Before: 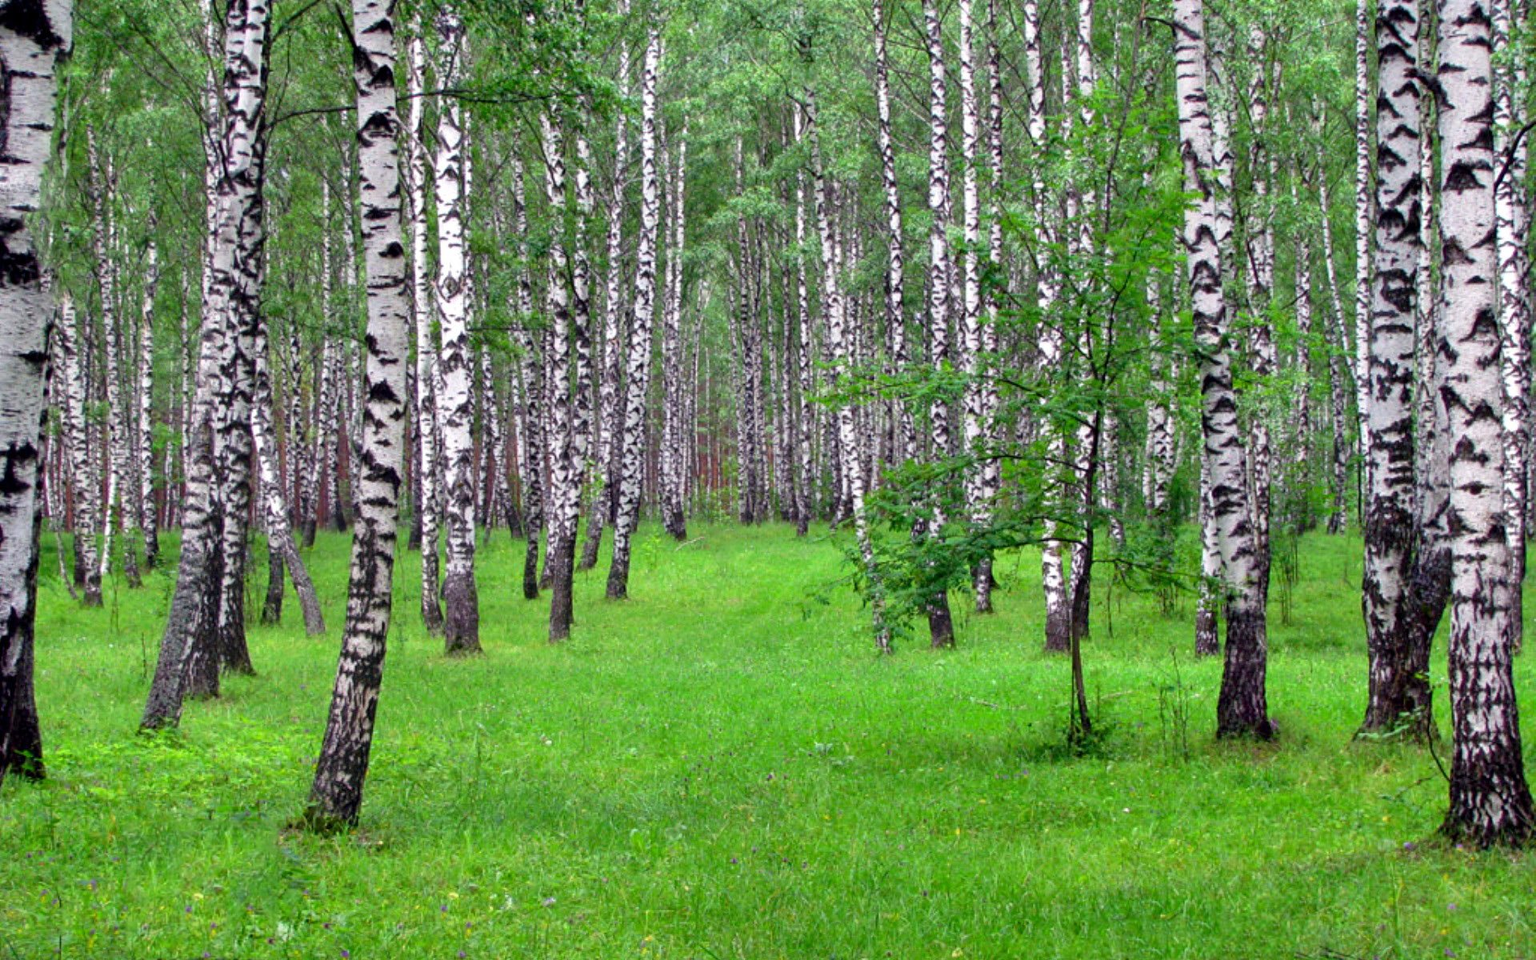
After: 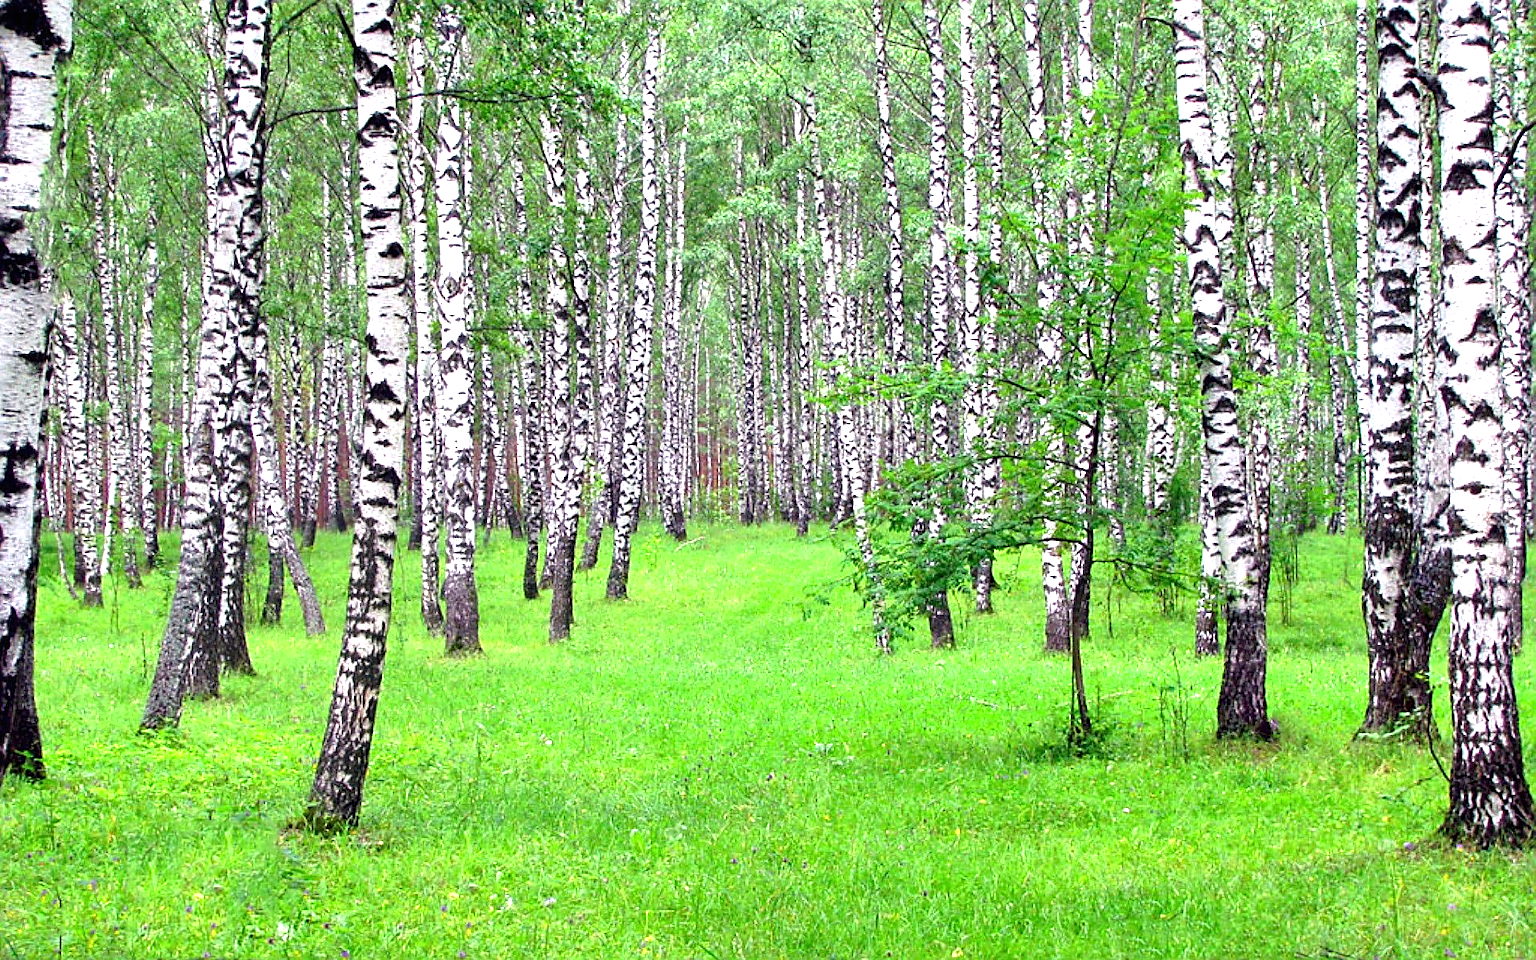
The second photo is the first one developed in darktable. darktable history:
sharpen: radius 1.382, amount 1.242, threshold 0.78
exposure: black level correction 0, exposure 1 EV, compensate highlight preservation false
